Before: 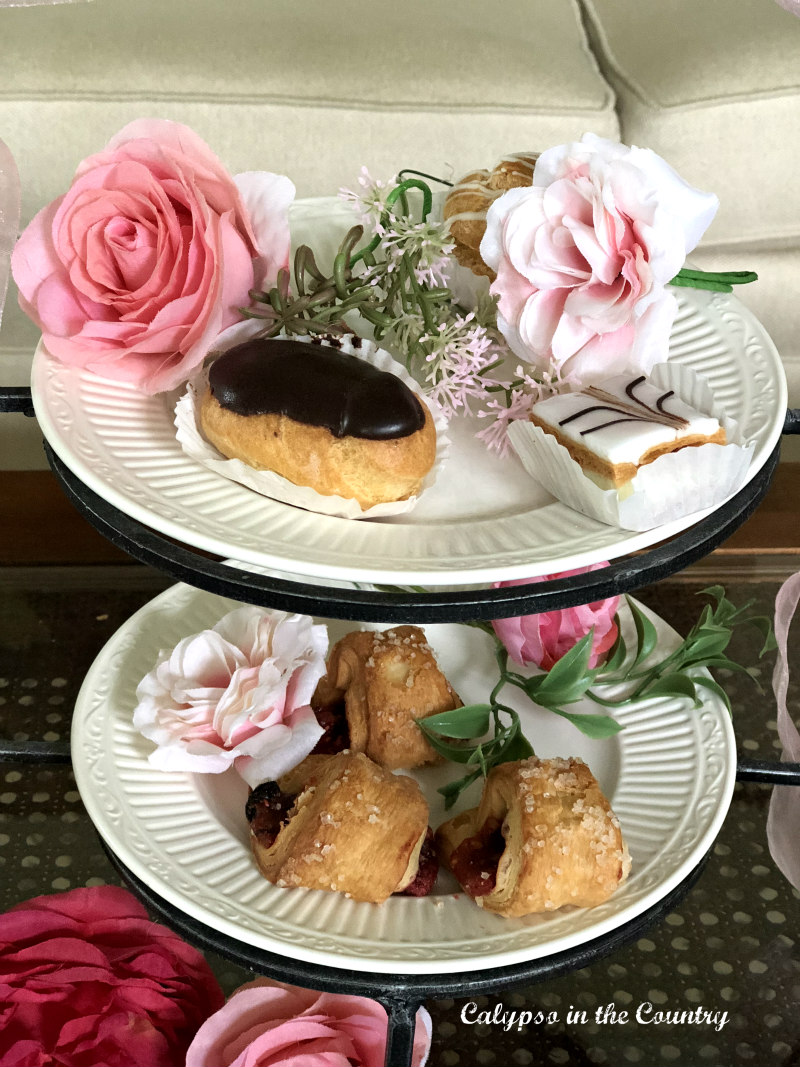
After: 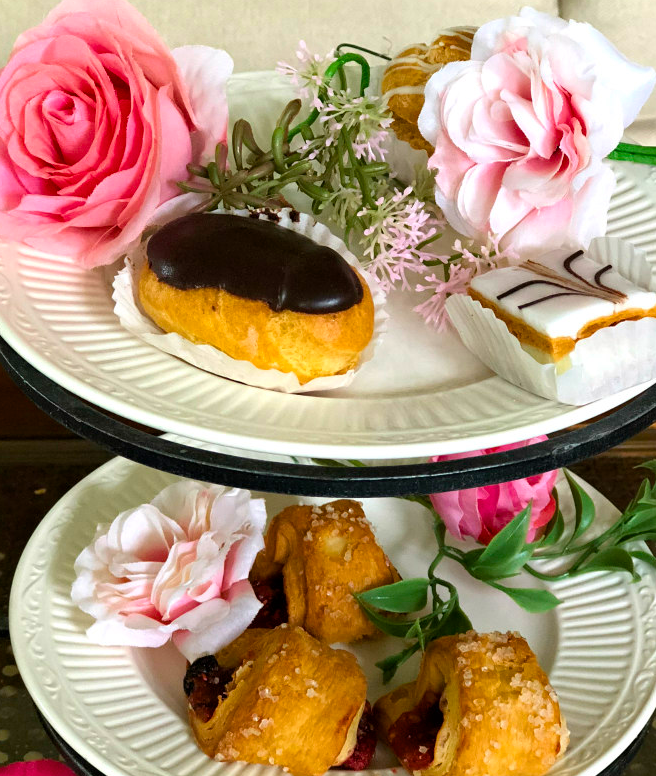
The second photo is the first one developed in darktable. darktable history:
crop: left 7.856%, top 11.836%, right 10.12%, bottom 15.387%
color balance rgb: perceptual saturation grading › global saturation 25%, global vibrance 20%
